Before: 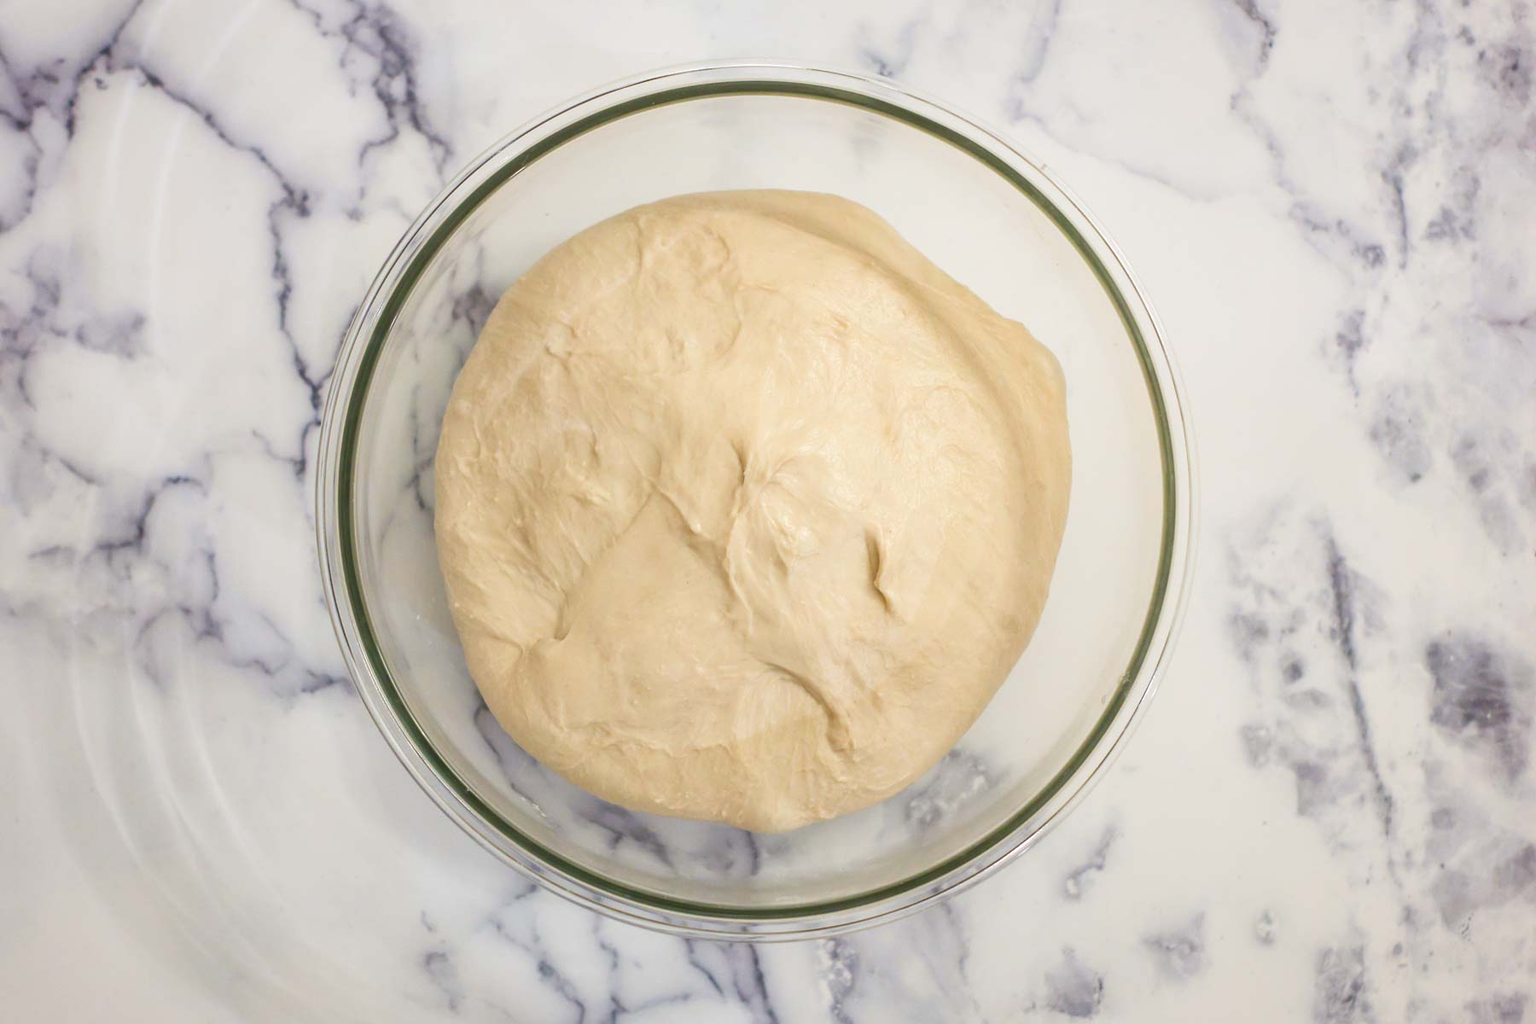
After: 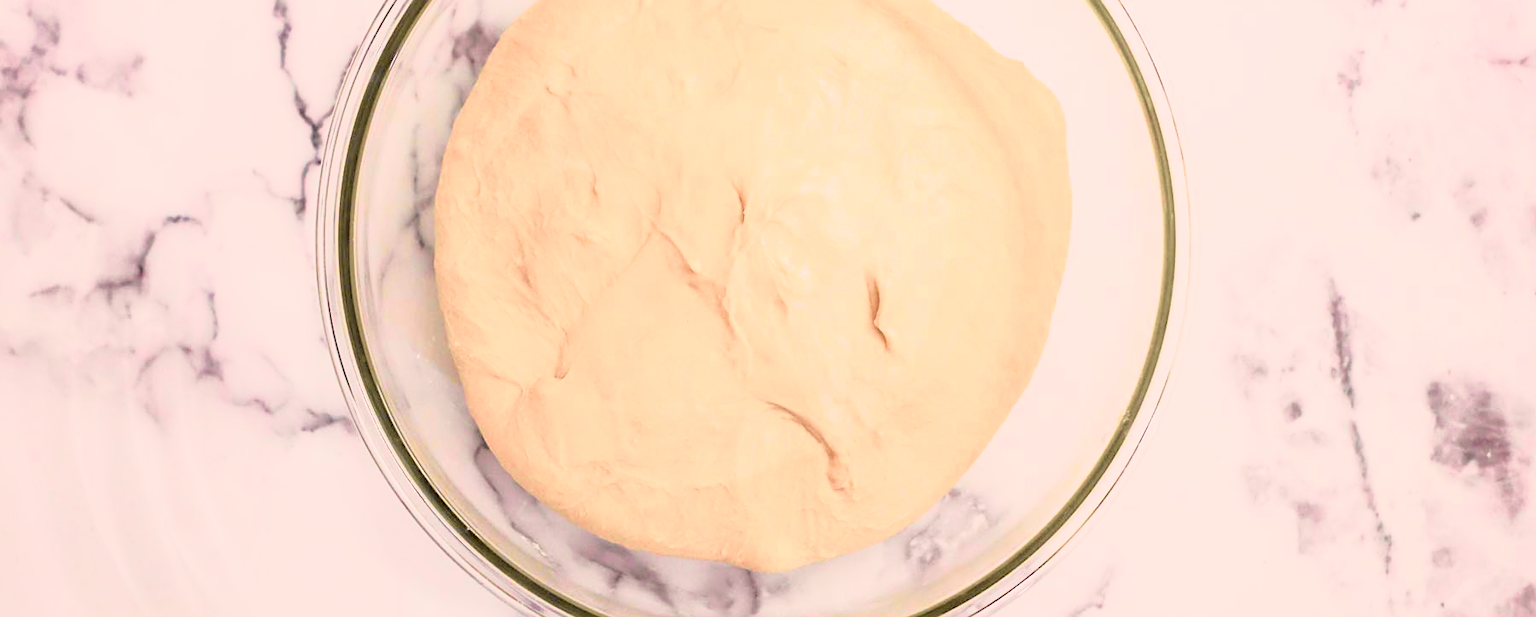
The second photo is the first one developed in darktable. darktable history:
crop and rotate: top 25.535%, bottom 14.06%
filmic rgb: black relative exposure -7.7 EV, white relative exposure 4.4 EV, hardness 3.75, latitude 49.68%, contrast 1.101
color correction: highlights a* 6.29, highlights b* 8.12, shadows a* 6.6, shadows b* 6.9, saturation 0.899
contrast equalizer: octaves 7, y [[0.5 ×4, 0.483, 0.43], [0.5 ×6], [0.5 ×6], [0 ×6], [0 ×6]]
tone curve: curves: ch0 [(0, 0) (0.105, 0.068) (0.195, 0.162) (0.283, 0.283) (0.384, 0.404) (0.485, 0.531) (0.638, 0.681) (0.795, 0.879) (1, 0.977)]; ch1 [(0, 0) (0.161, 0.092) (0.35, 0.33) (0.379, 0.401) (0.456, 0.469) (0.498, 0.506) (0.521, 0.549) (0.58, 0.624) (0.635, 0.671) (1, 1)]; ch2 [(0, 0) (0.371, 0.362) (0.437, 0.437) (0.483, 0.484) (0.53, 0.515) (0.56, 0.58) (0.622, 0.606) (1, 1)], color space Lab, independent channels, preserve colors none
sharpen: on, module defaults
exposure: black level correction 0, exposure 0.499 EV, compensate highlight preservation false
